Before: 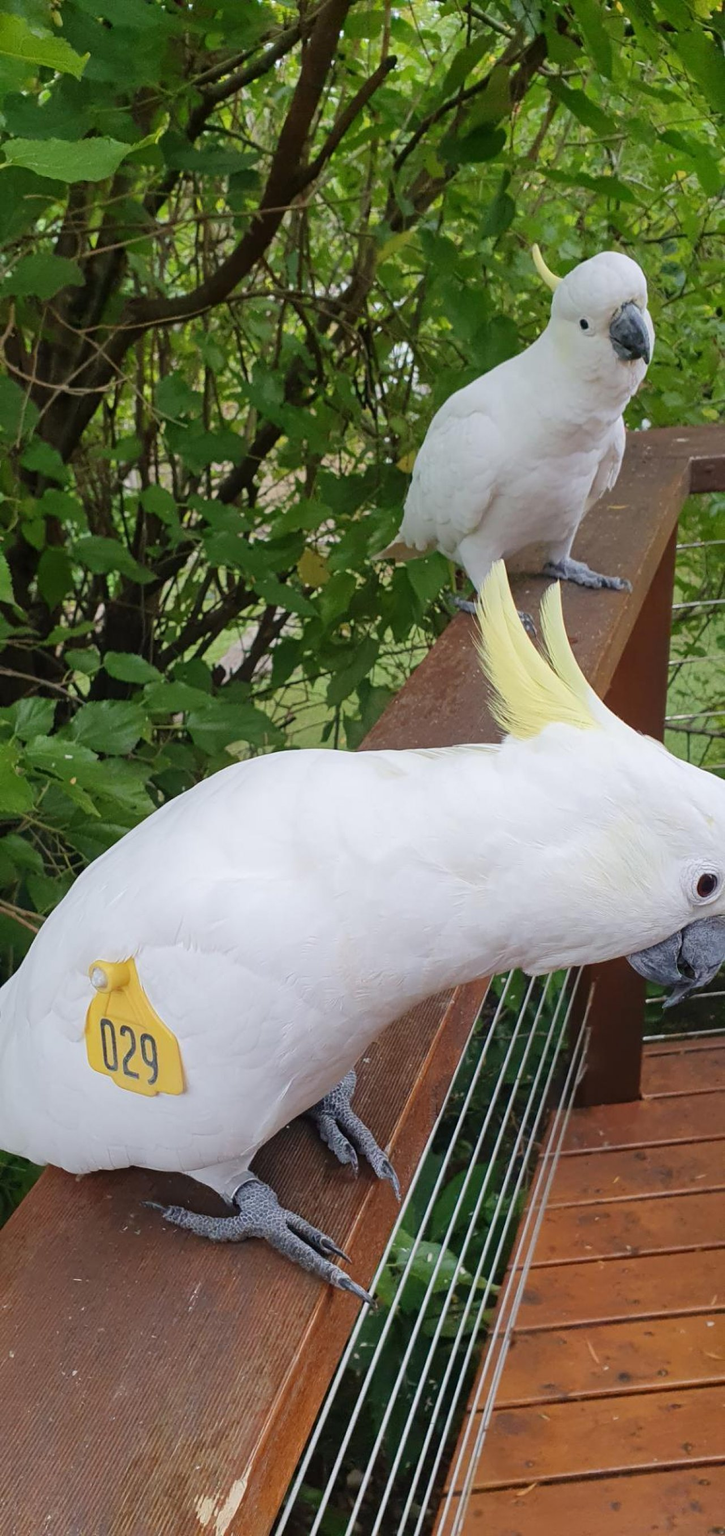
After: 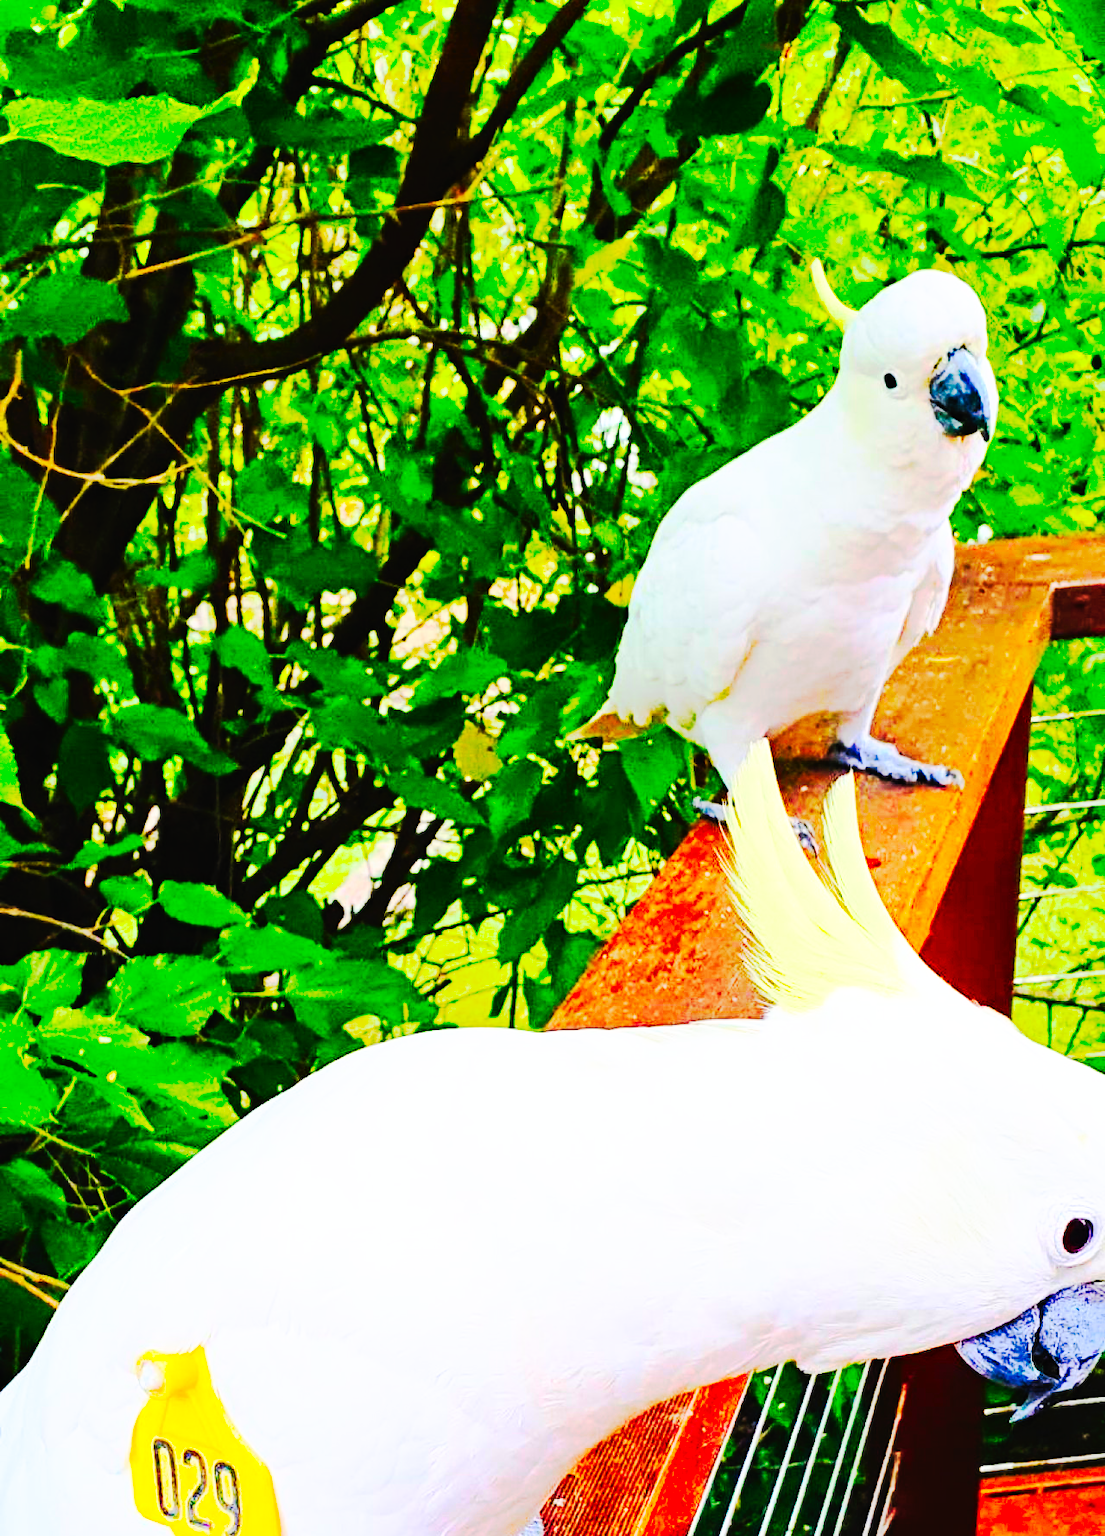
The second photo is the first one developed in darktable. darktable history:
crop and rotate: top 4.848%, bottom 29.503%
tone curve: curves: ch0 [(0, 0) (0.003, 0.011) (0.011, 0.014) (0.025, 0.018) (0.044, 0.023) (0.069, 0.028) (0.1, 0.031) (0.136, 0.039) (0.177, 0.056) (0.224, 0.081) (0.277, 0.129) (0.335, 0.188) (0.399, 0.256) (0.468, 0.367) (0.543, 0.514) (0.623, 0.684) (0.709, 0.785) (0.801, 0.846) (0.898, 0.884) (1, 1)], preserve colors none
contrast brightness saturation: contrast 0.2, brightness 0.2, saturation 0.8
base curve: curves: ch0 [(0, 0) (0.007, 0.004) (0.027, 0.03) (0.046, 0.07) (0.207, 0.54) (0.442, 0.872) (0.673, 0.972) (1, 1)], preserve colors none
shadows and highlights: shadows 20.55, highlights -20.99, soften with gaussian
haze removal: strength 0.29, distance 0.25, compatibility mode true, adaptive false
